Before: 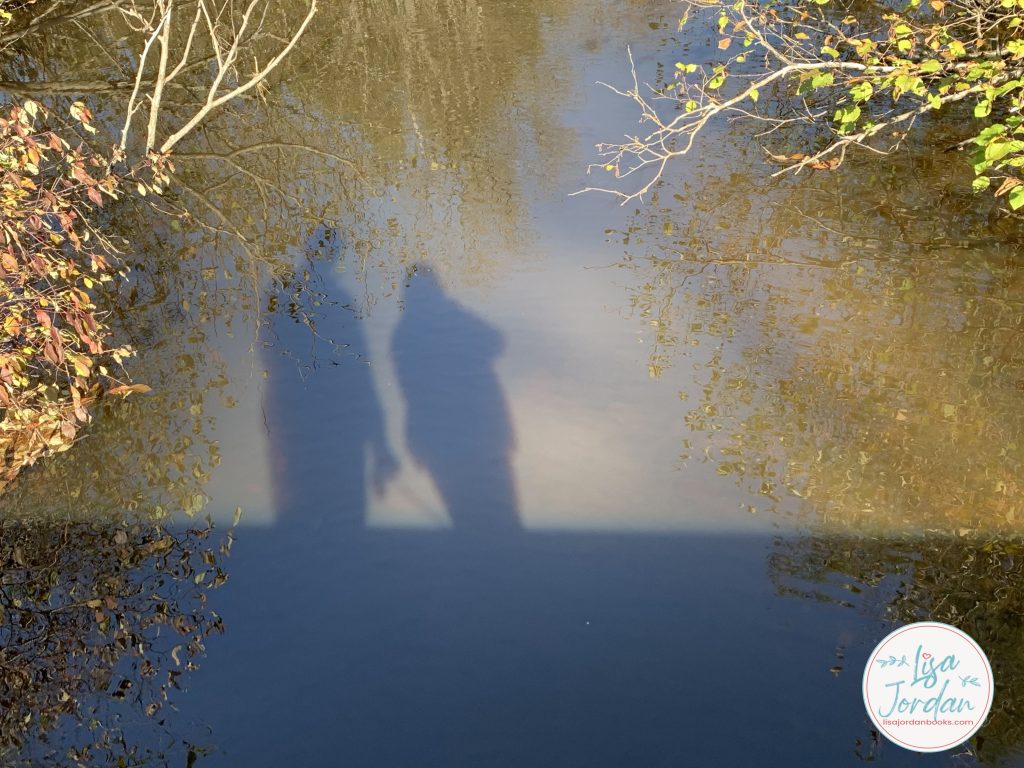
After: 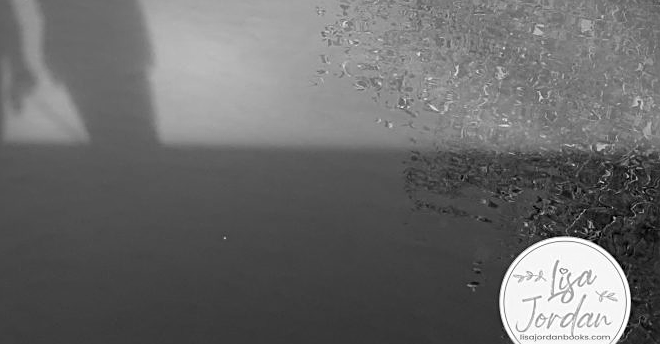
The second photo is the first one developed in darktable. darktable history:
crop and rotate: left 35.509%, top 50.238%, bottom 4.934%
monochrome: a -4.13, b 5.16, size 1
sharpen: on, module defaults
